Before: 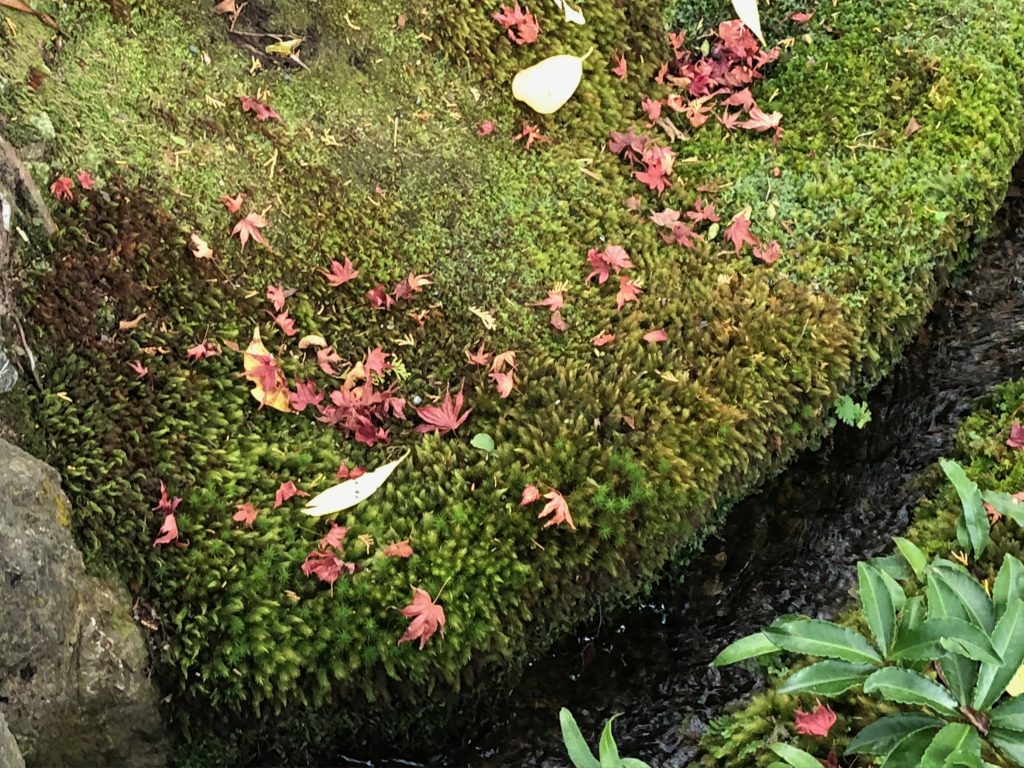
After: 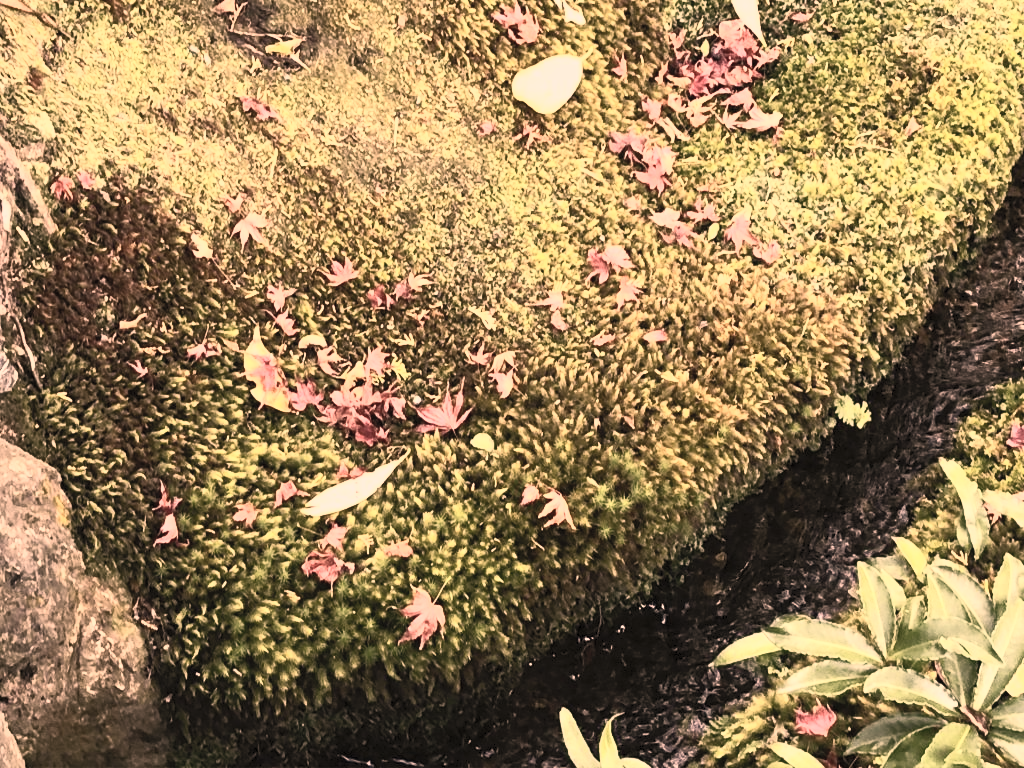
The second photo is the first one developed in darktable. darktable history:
contrast brightness saturation: contrast 0.57, brightness 0.57, saturation -0.34
color correction: highlights a* 21.16, highlights b* 19.61
